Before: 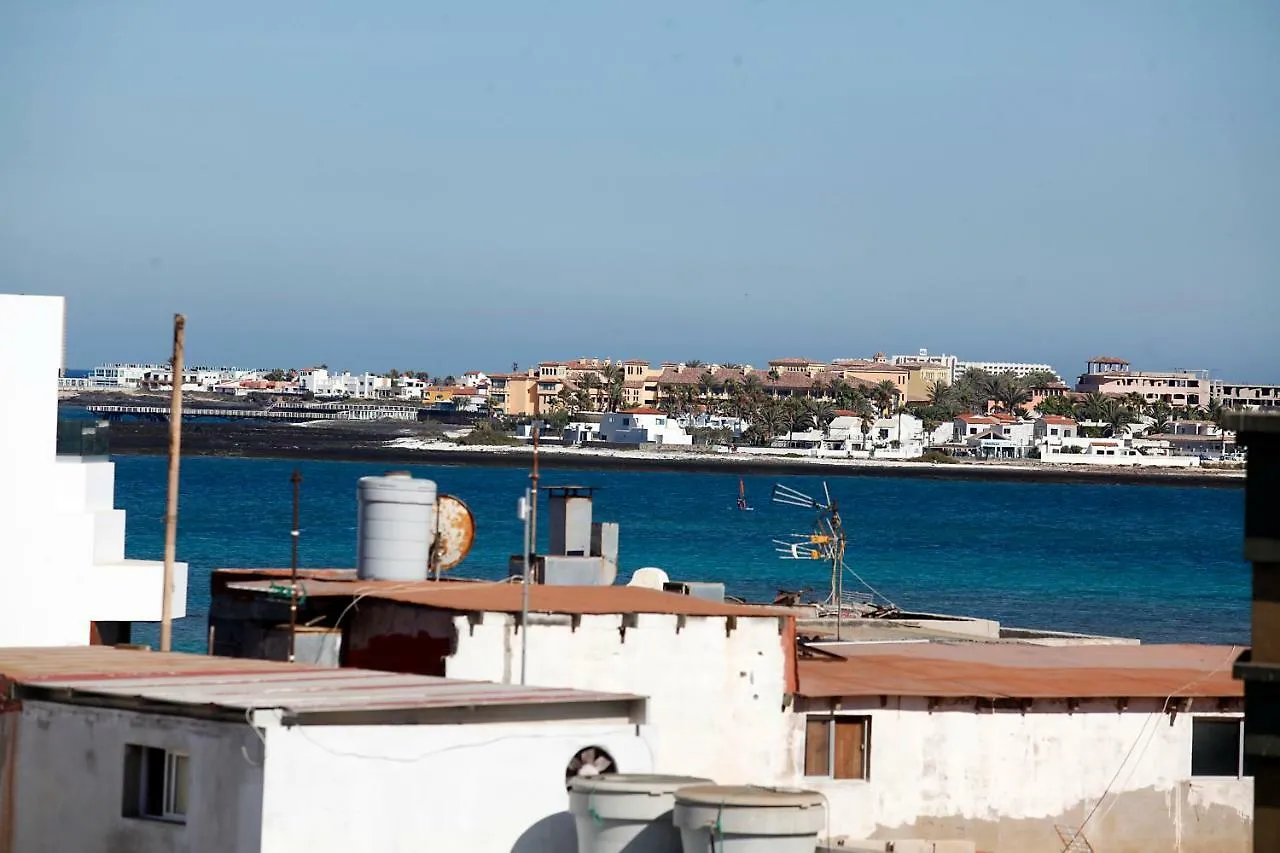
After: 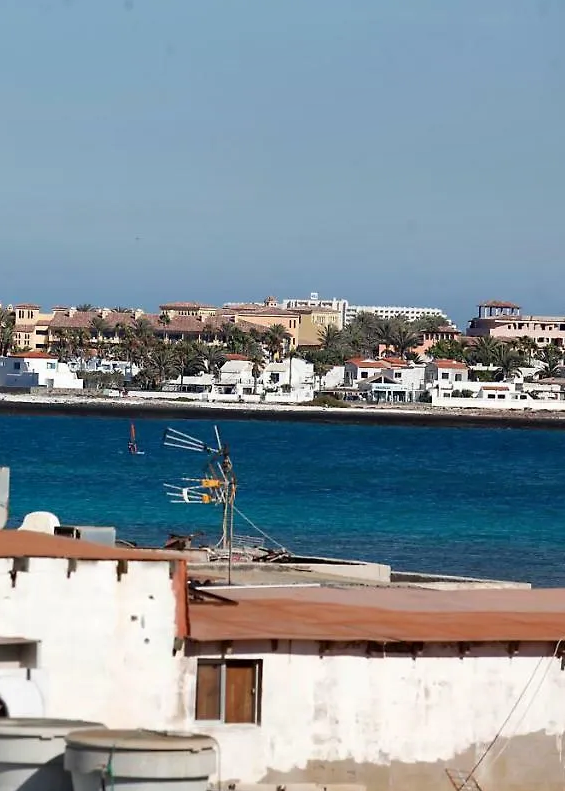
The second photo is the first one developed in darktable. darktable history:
crop: left 47.628%, top 6.643%, right 7.874%
shadows and highlights: shadows 60, soften with gaussian
